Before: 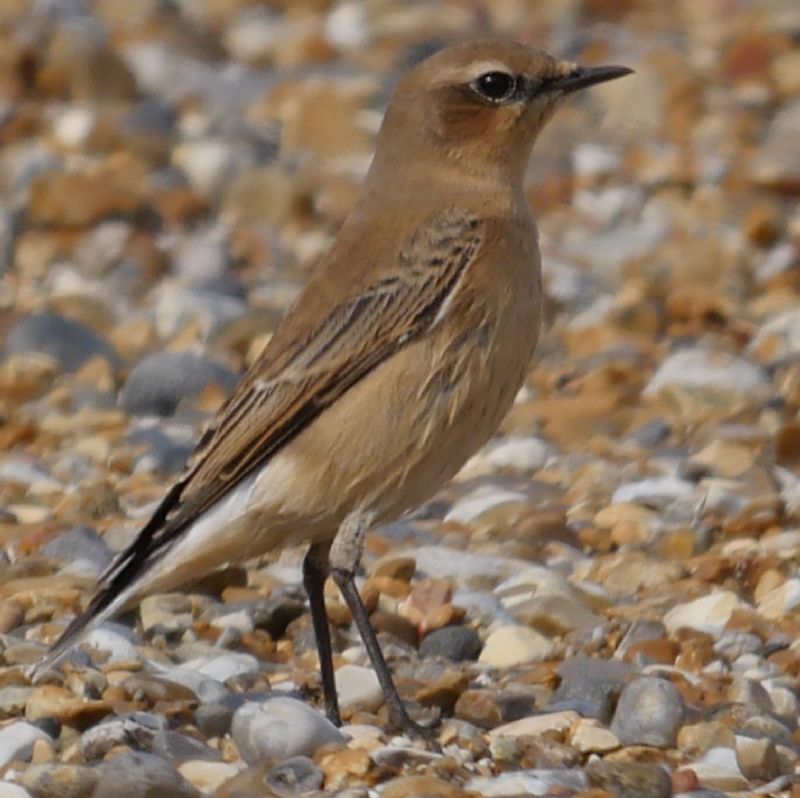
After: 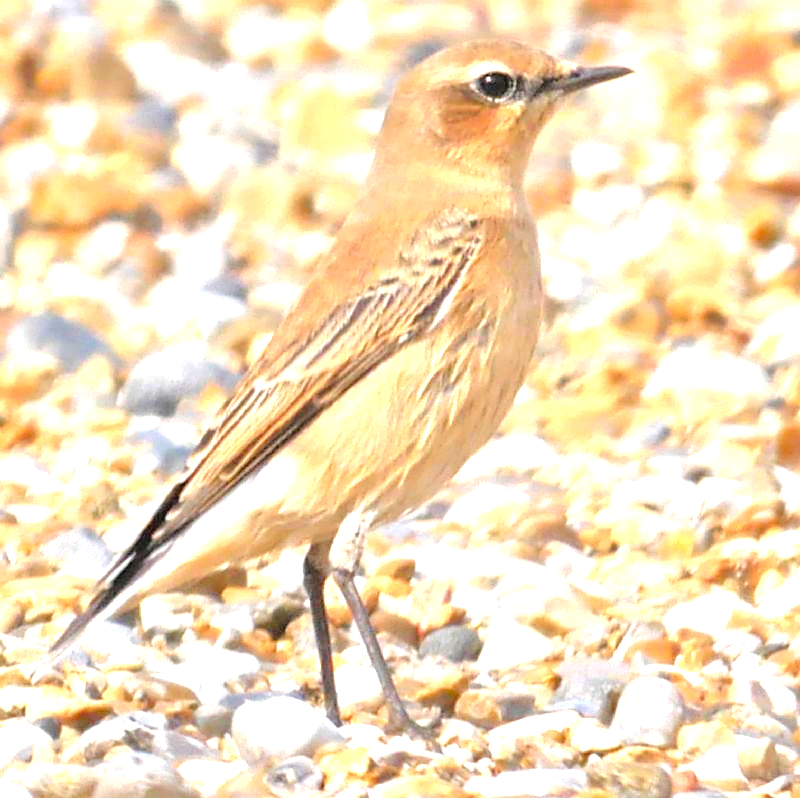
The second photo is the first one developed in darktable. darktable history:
levels: levels [0, 0.374, 0.749]
exposure: black level correction 0, exposure 1.1 EV, compensate exposure bias true, compensate highlight preservation false
tone equalizer: -7 EV 0.15 EV, -6 EV 0.6 EV, -5 EV 1.15 EV, -4 EV 1.33 EV, -3 EV 1.15 EV, -2 EV 0.6 EV, -1 EV 0.15 EV, mask exposure compensation -0.5 EV
